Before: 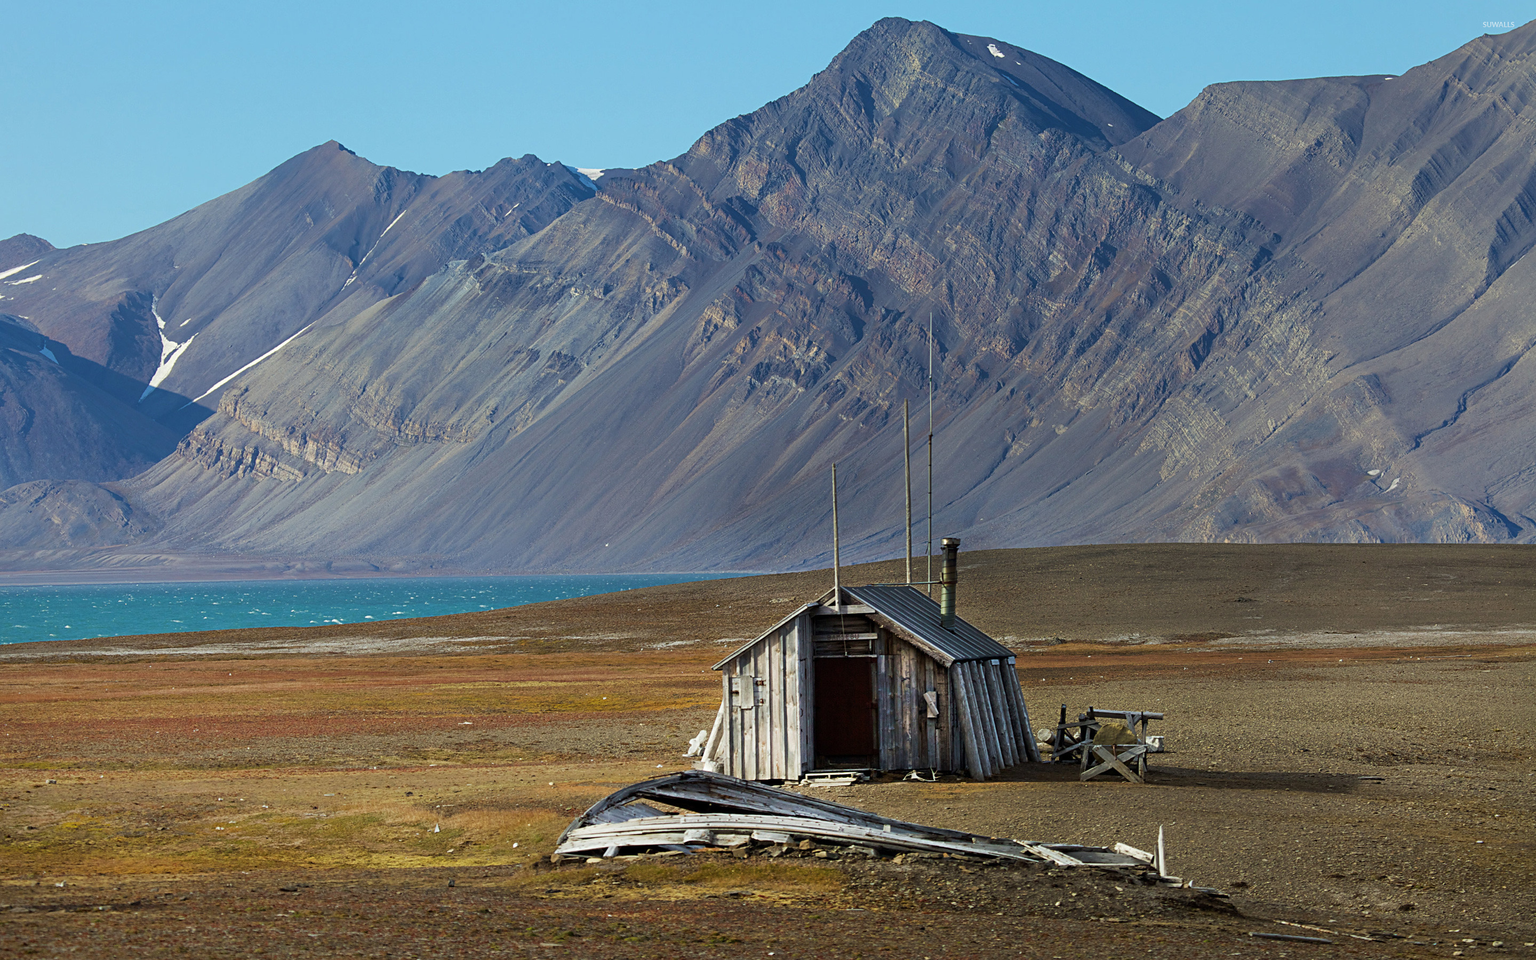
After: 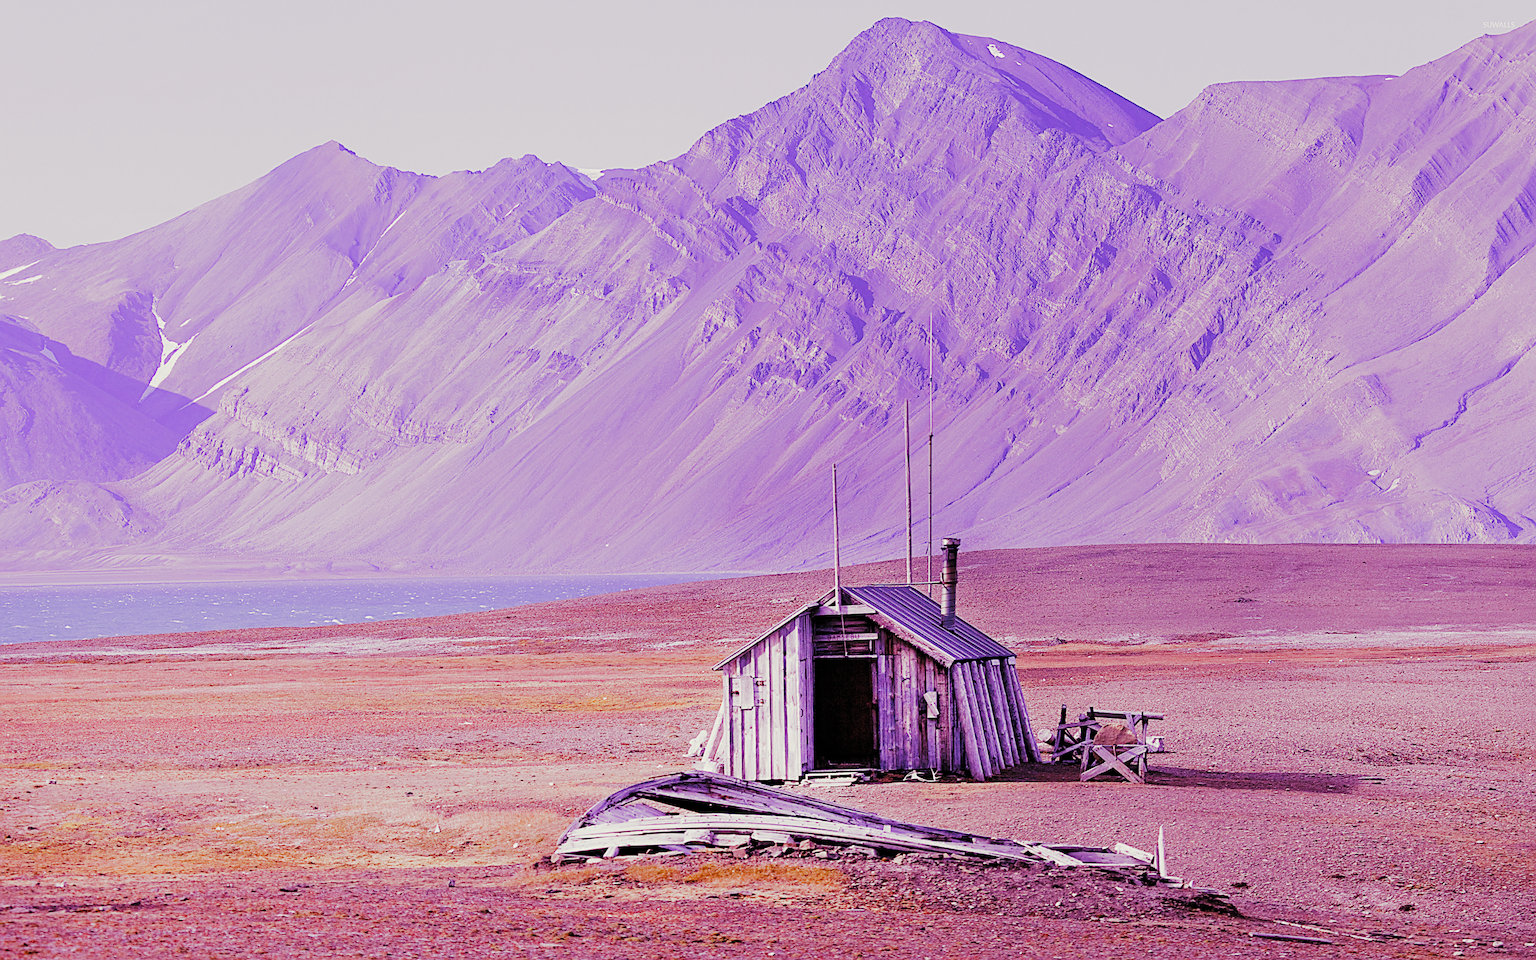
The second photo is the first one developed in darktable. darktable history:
sharpen: on, module defaults
white balance: red 1.944, blue 2.384
base curve: preserve colors none
filmic: grey point source 11.56, black point source -6.69, white point source 4.9, grey point target 18, white point target 100, output power 2.2, latitude stops 2, contrast 1.6, saturation 100, global saturation 100, balance 4.16
color correction: highlights a* -4.28, highlights b* 6.53
